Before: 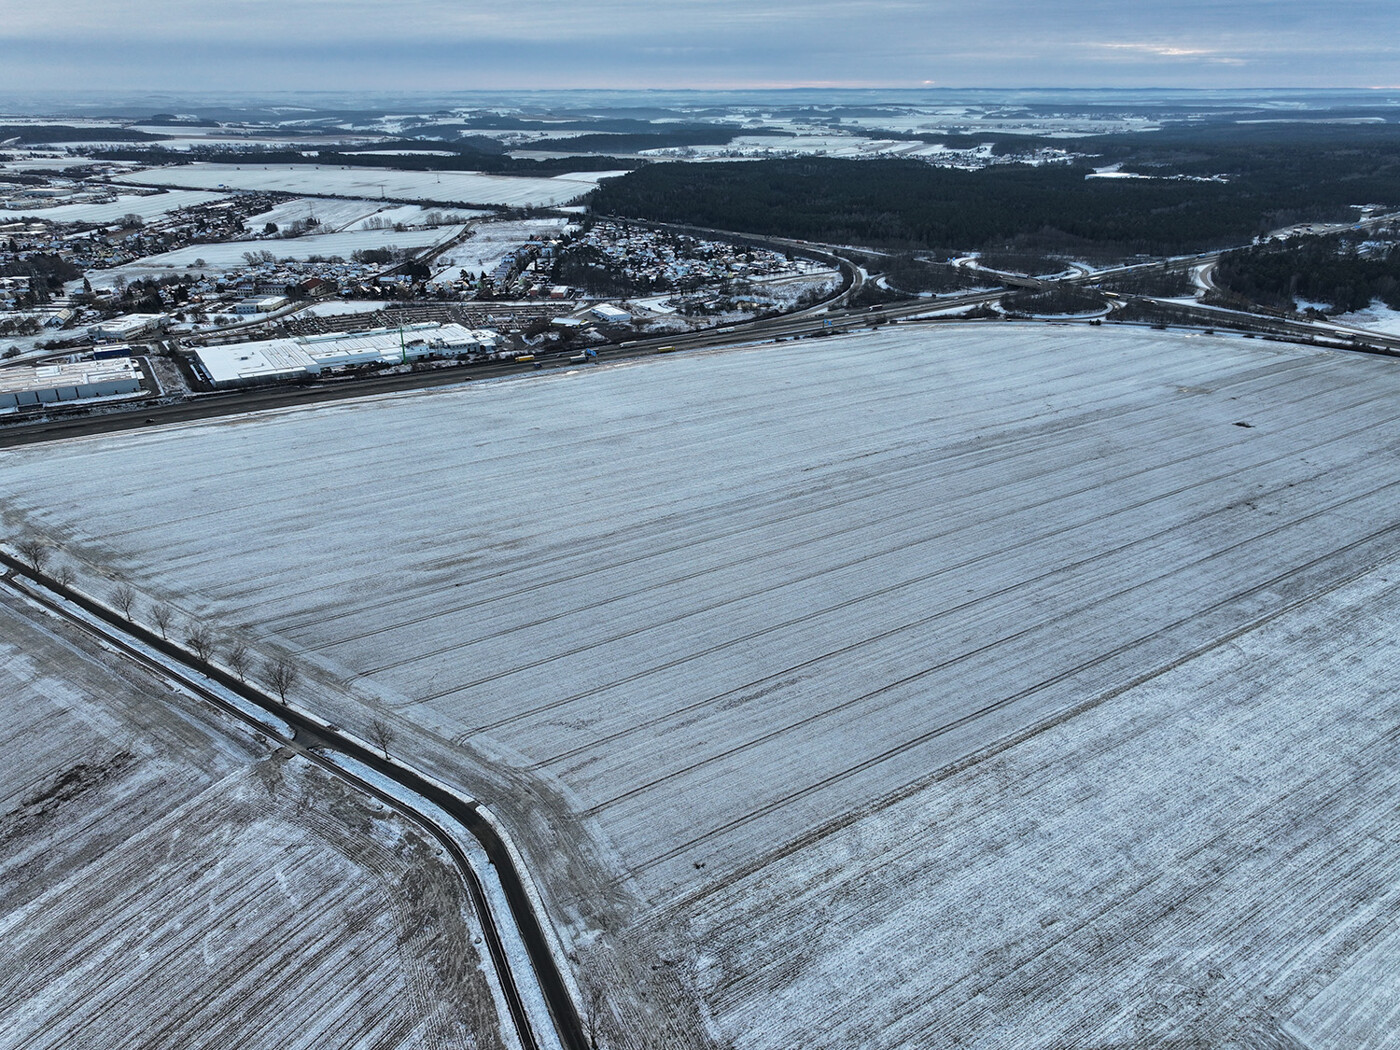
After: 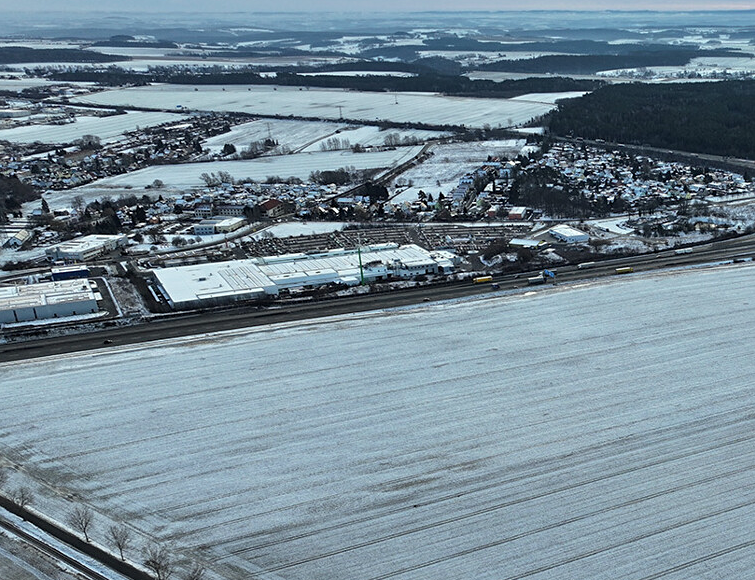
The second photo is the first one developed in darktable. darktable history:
color correction: highlights a* -2.57, highlights b* 2.58
sharpen: amount 0.212
crop and rotate: left 3.02%, top 7.603%, right 42.986%, bottom 37.093%
